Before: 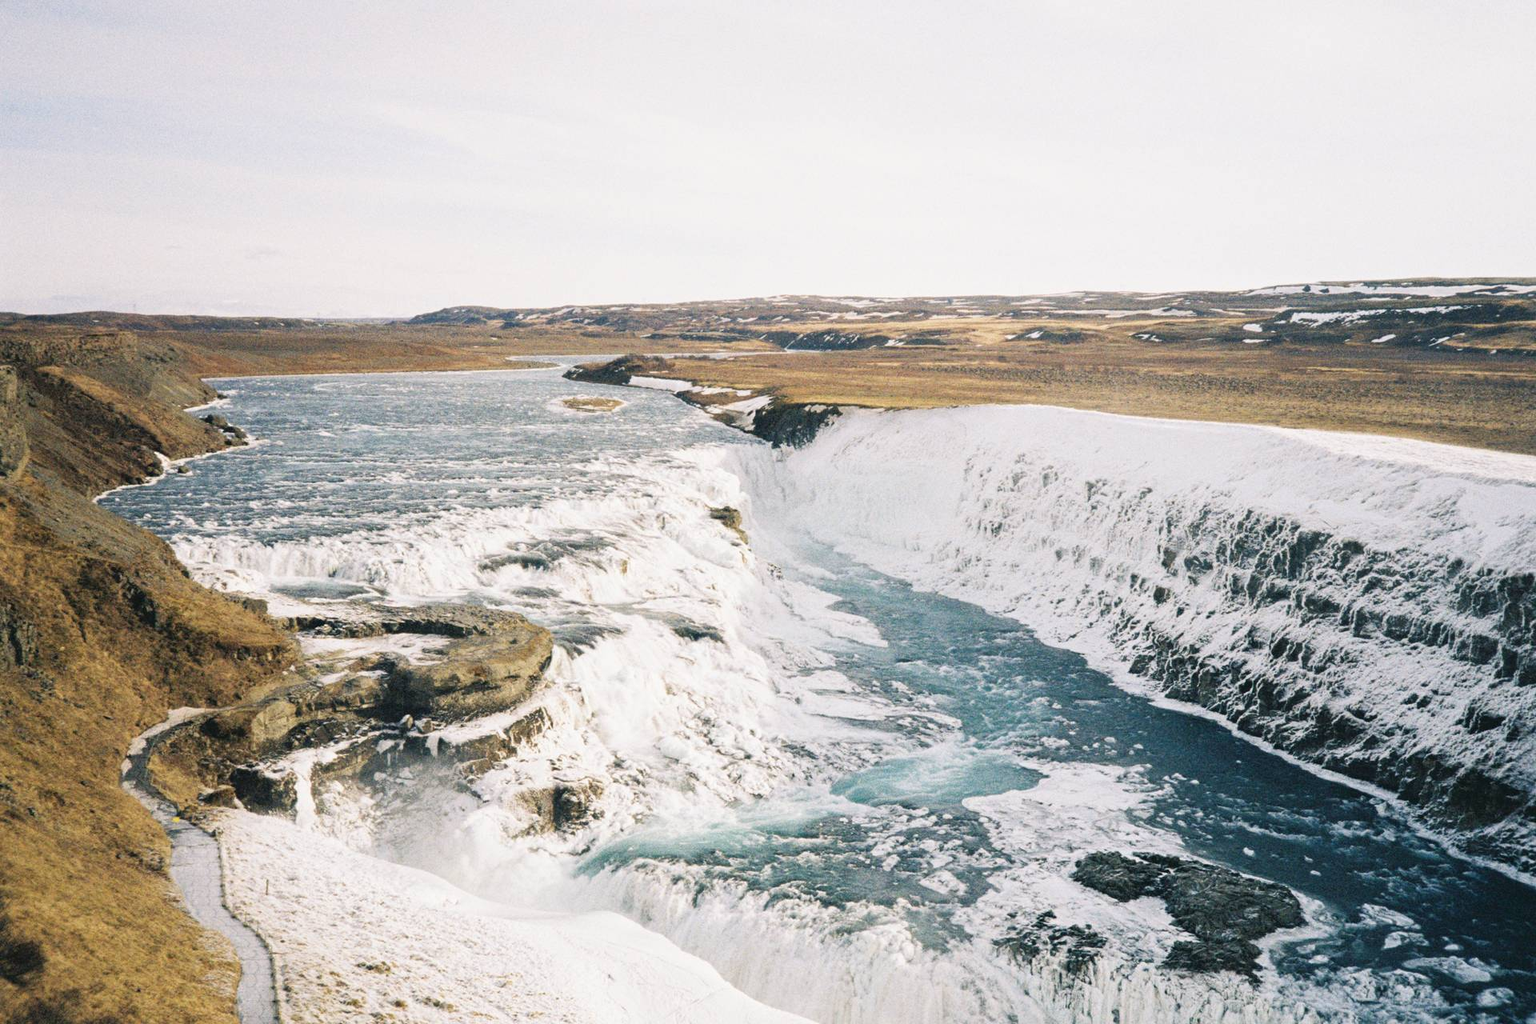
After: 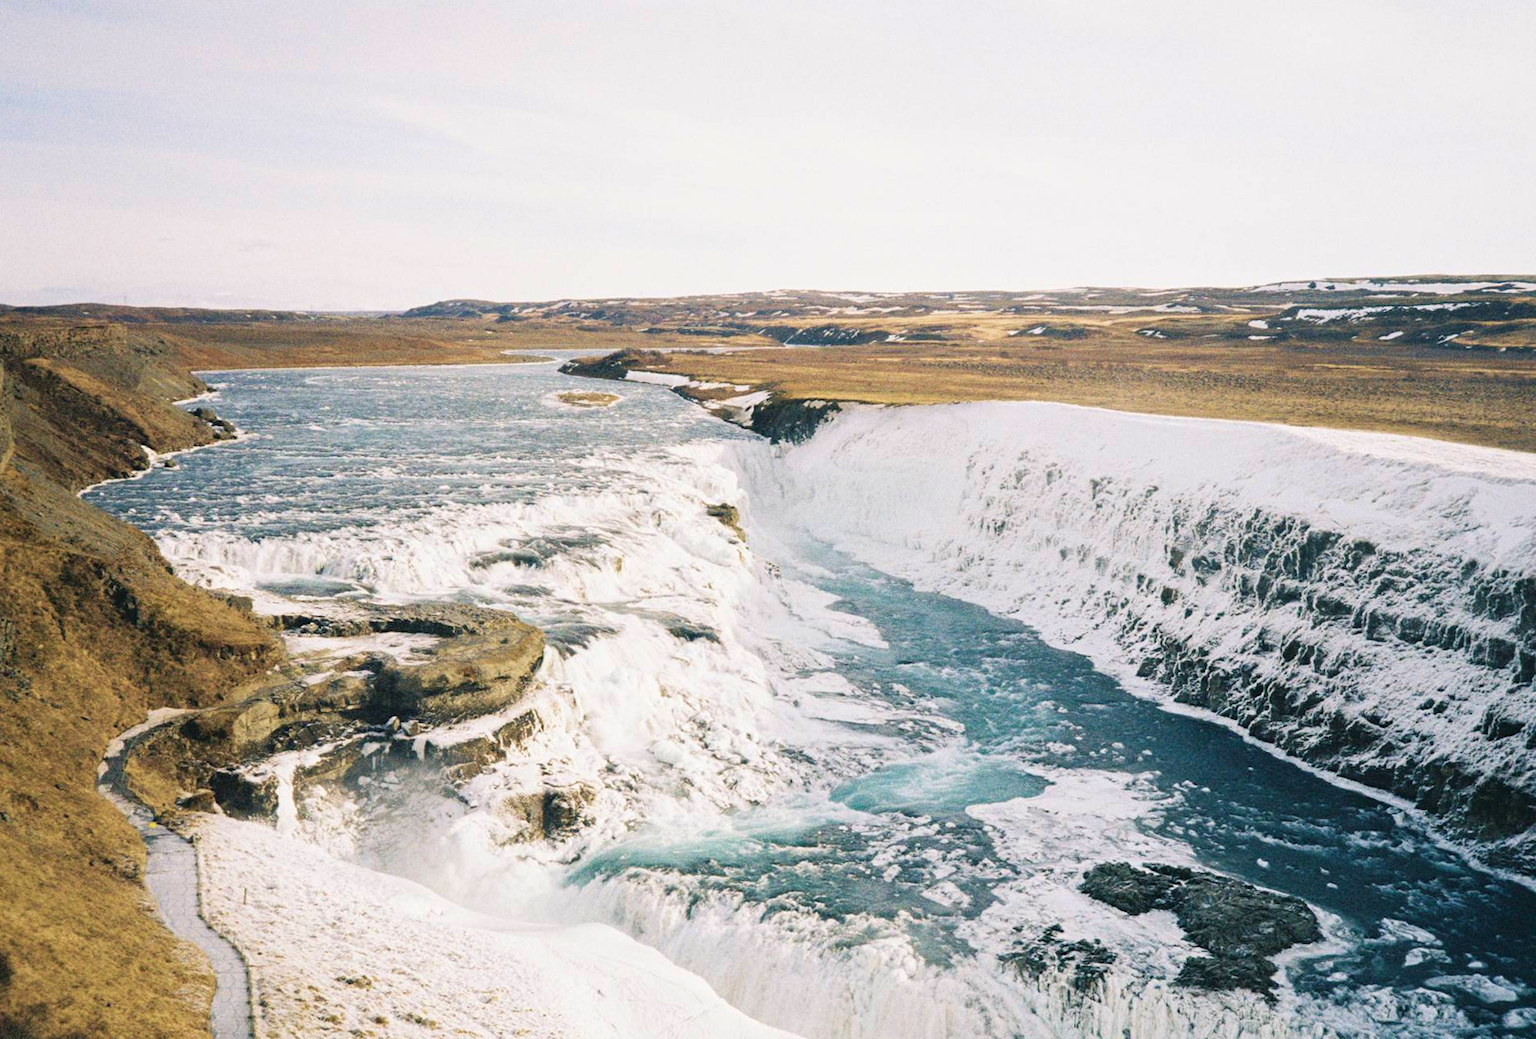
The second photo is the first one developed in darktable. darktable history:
velvia: on, module defaults
rotate and perspective: rotation 0.226°, lens shift (vertical) -0.042, crop left 0.023, crop right 0.982, crop top 0.006, crop bottom 0.994
